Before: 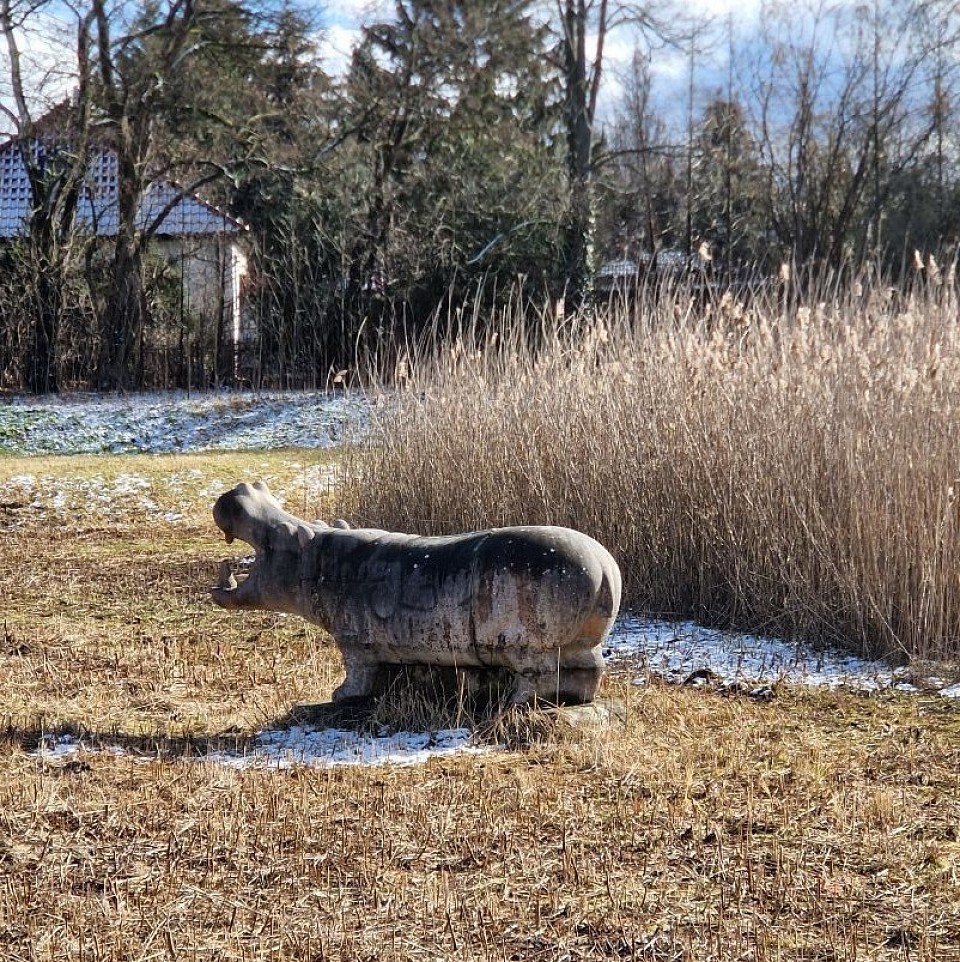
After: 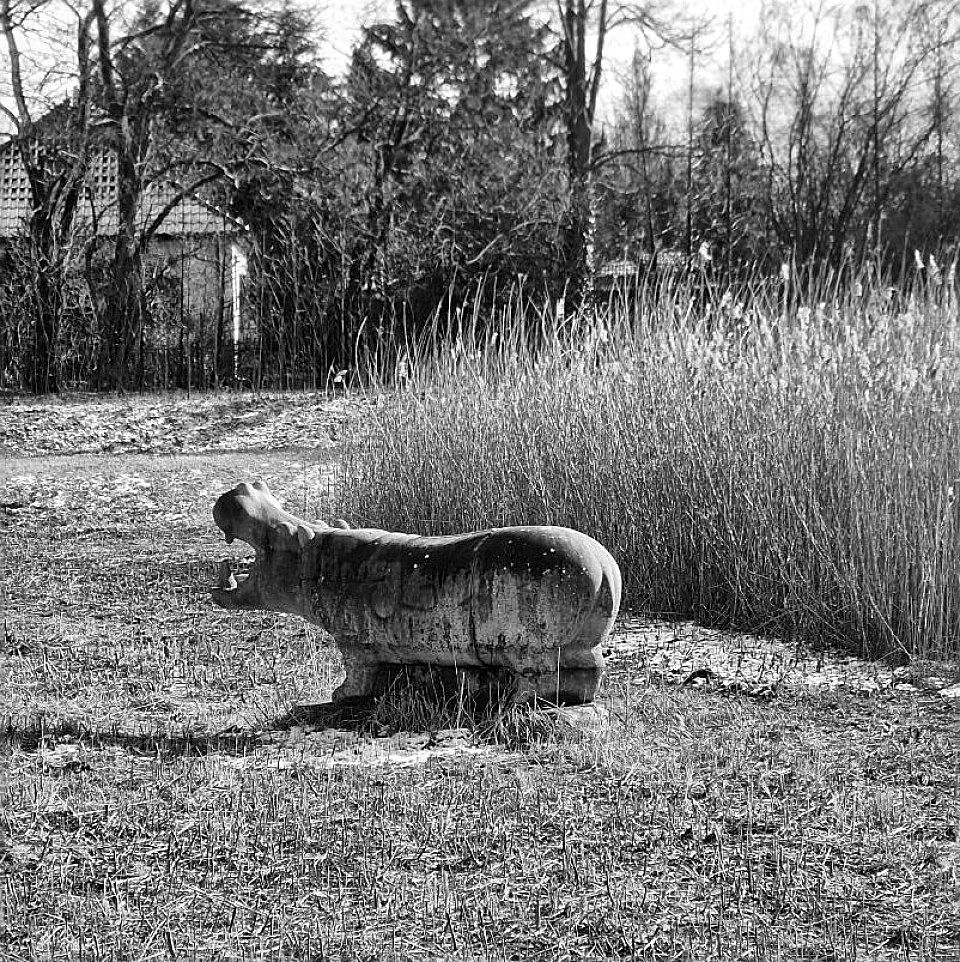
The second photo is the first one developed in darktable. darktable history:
color balance: lift [1.004, 1.002, 1.002, 0.998], gamma [1, 1.007, 1.002, 0.993], gain [1, 0.977, 1.013, 1.023], contrast -3.64%
color zones: curves: ch0 [(0, 0.613) (0.01, 0.613) (0.245, 0.448) (0.498, 0.529) (0.642, 0.665) (0.879, 0.777) (0.99, 0.613)]; ch1 [(0, 0.035) (0.121, 0.189) (0.259, 0.197) (0.415, 0.061) (0.589, 0.022) (0.732, 0.022) (0.857, 0.026) (0.991, 0.053)]
exposure: exposure -0.041 EV, compensate highlight preservation false
local contrast: mode bilateral grid, contrast 20, coarseness 50, detail 150%, midtone range 0.2
sharpen: on, module defaults
monochrome: on, module defaults
